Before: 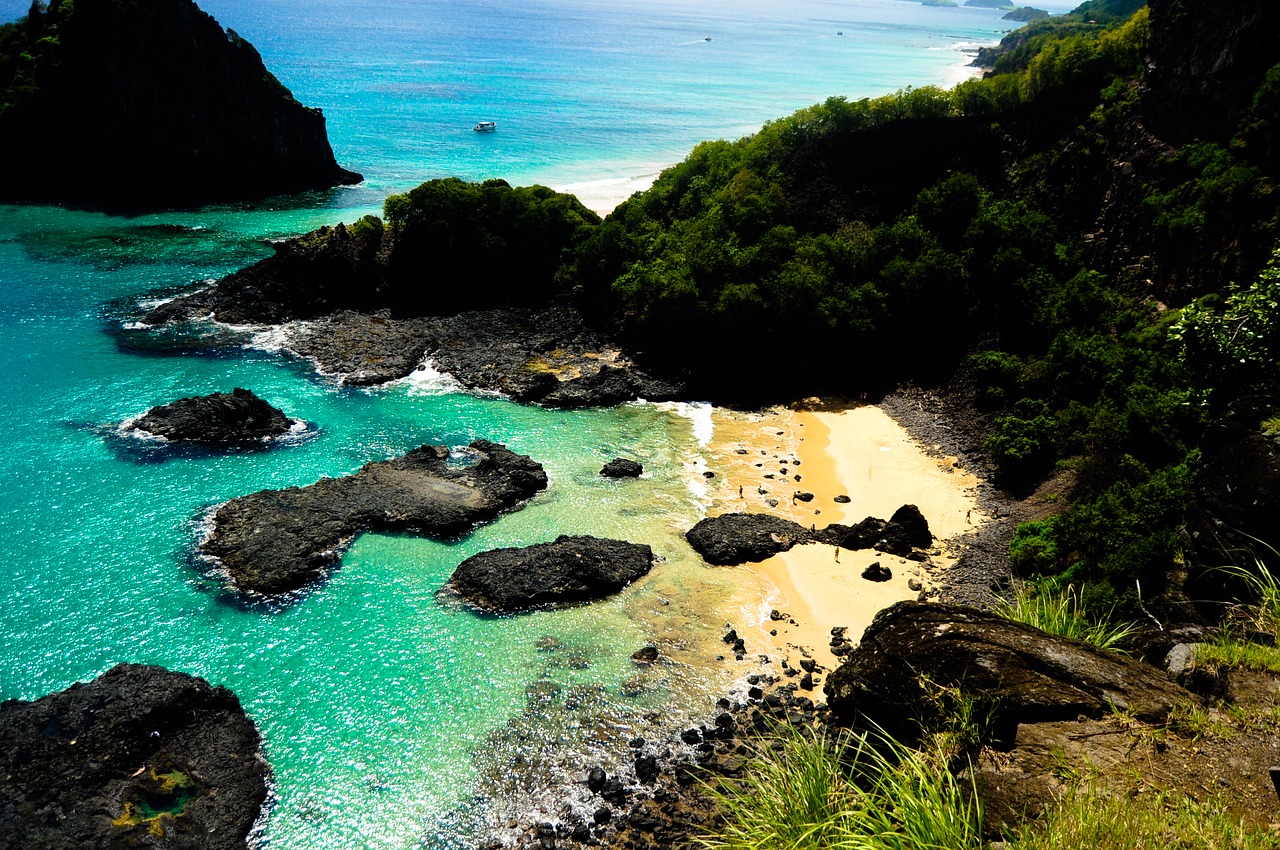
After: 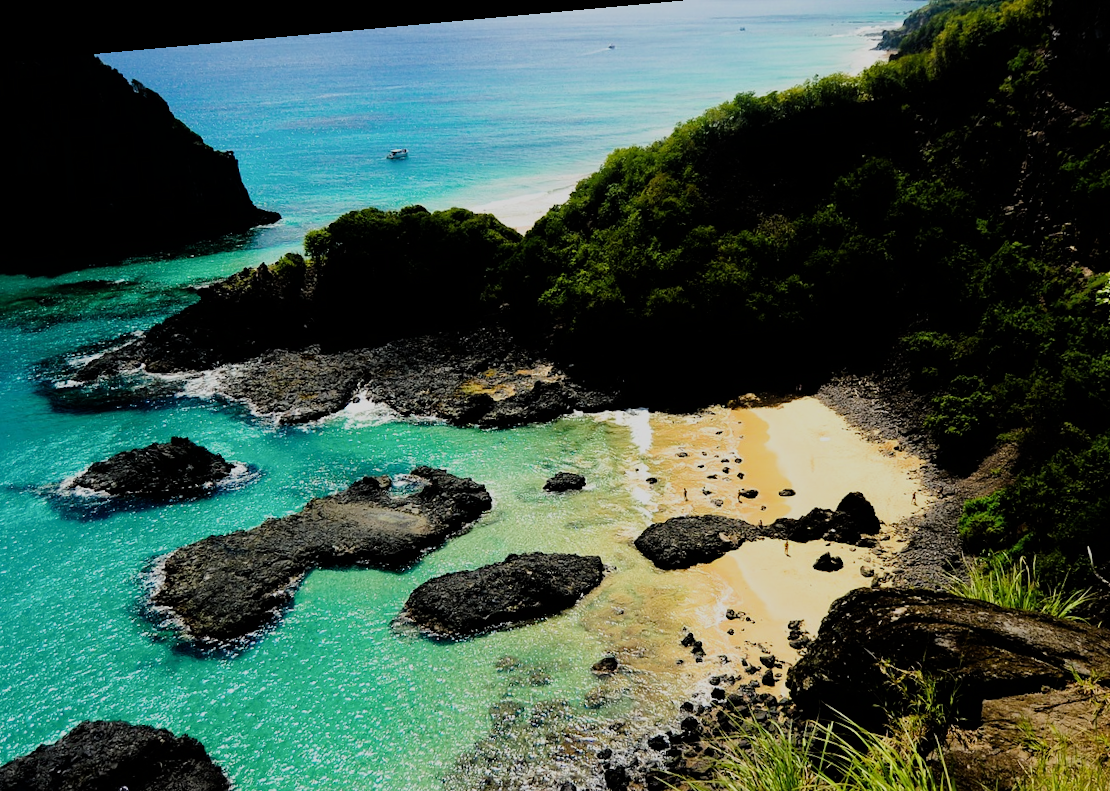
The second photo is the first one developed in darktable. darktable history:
rotate and perspective: rotation -5.2°, automatic cropping off
tone equalizer: -8 EV -1.84 EV, -7 EV -1.16 EV, -6 EV -1.62 EV, smoothing diameter 25%, edges refinement/feathering 10, preserve details guided filter
filmic rgb: black relative exposure -7.65 EV, white relative exposure 4.56 EV, hardness 3.61
crop and rotate: left 7.196%, top 4.574%, right 10.605%, bottom 13.178%
